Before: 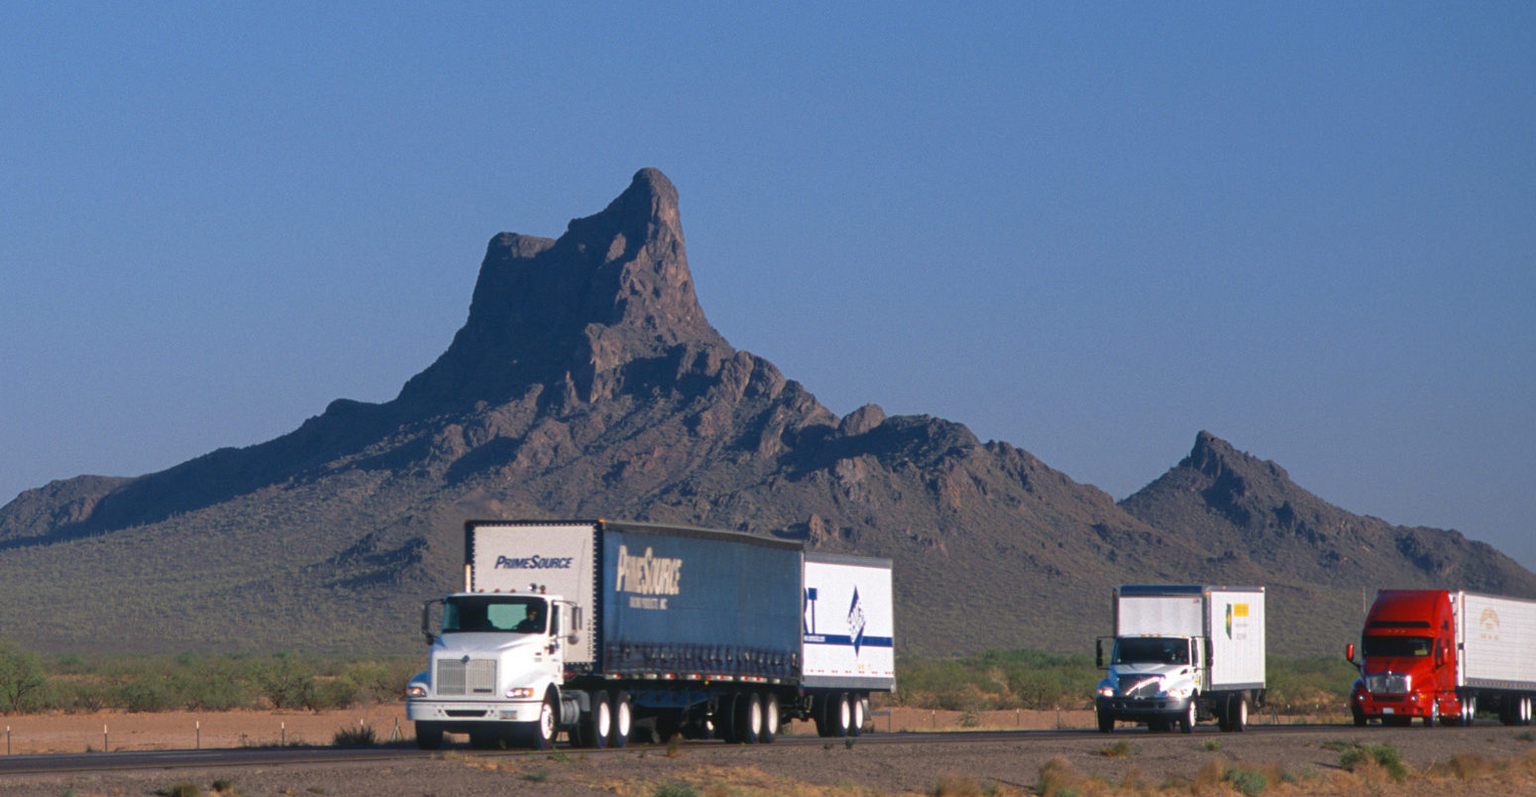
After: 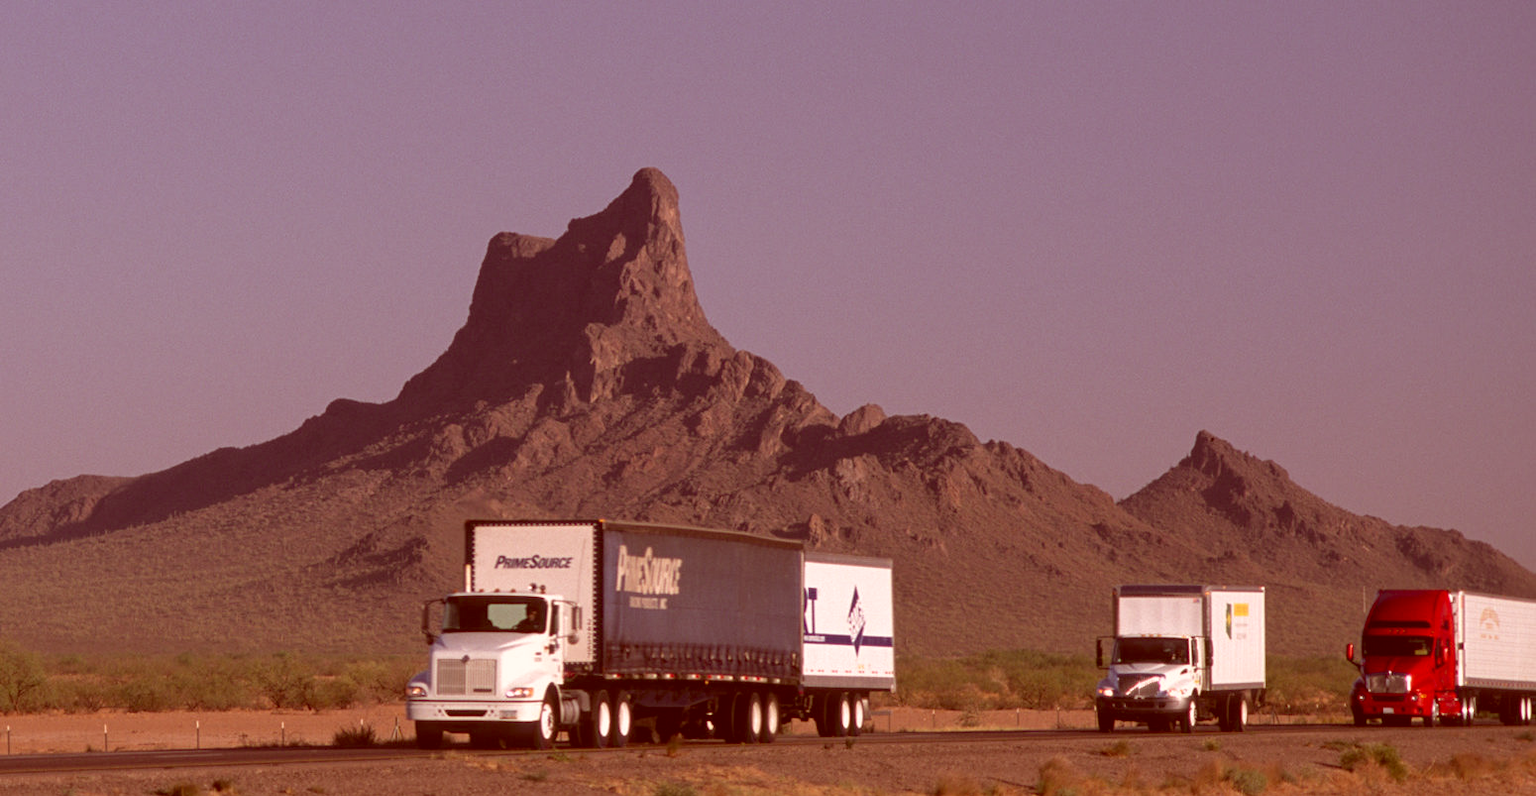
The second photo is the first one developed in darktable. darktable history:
color correction: highlights a* 9.19, highlights b* 9.08, shadows a* 39.38, shadows b* 39.66, saturation 0.787
